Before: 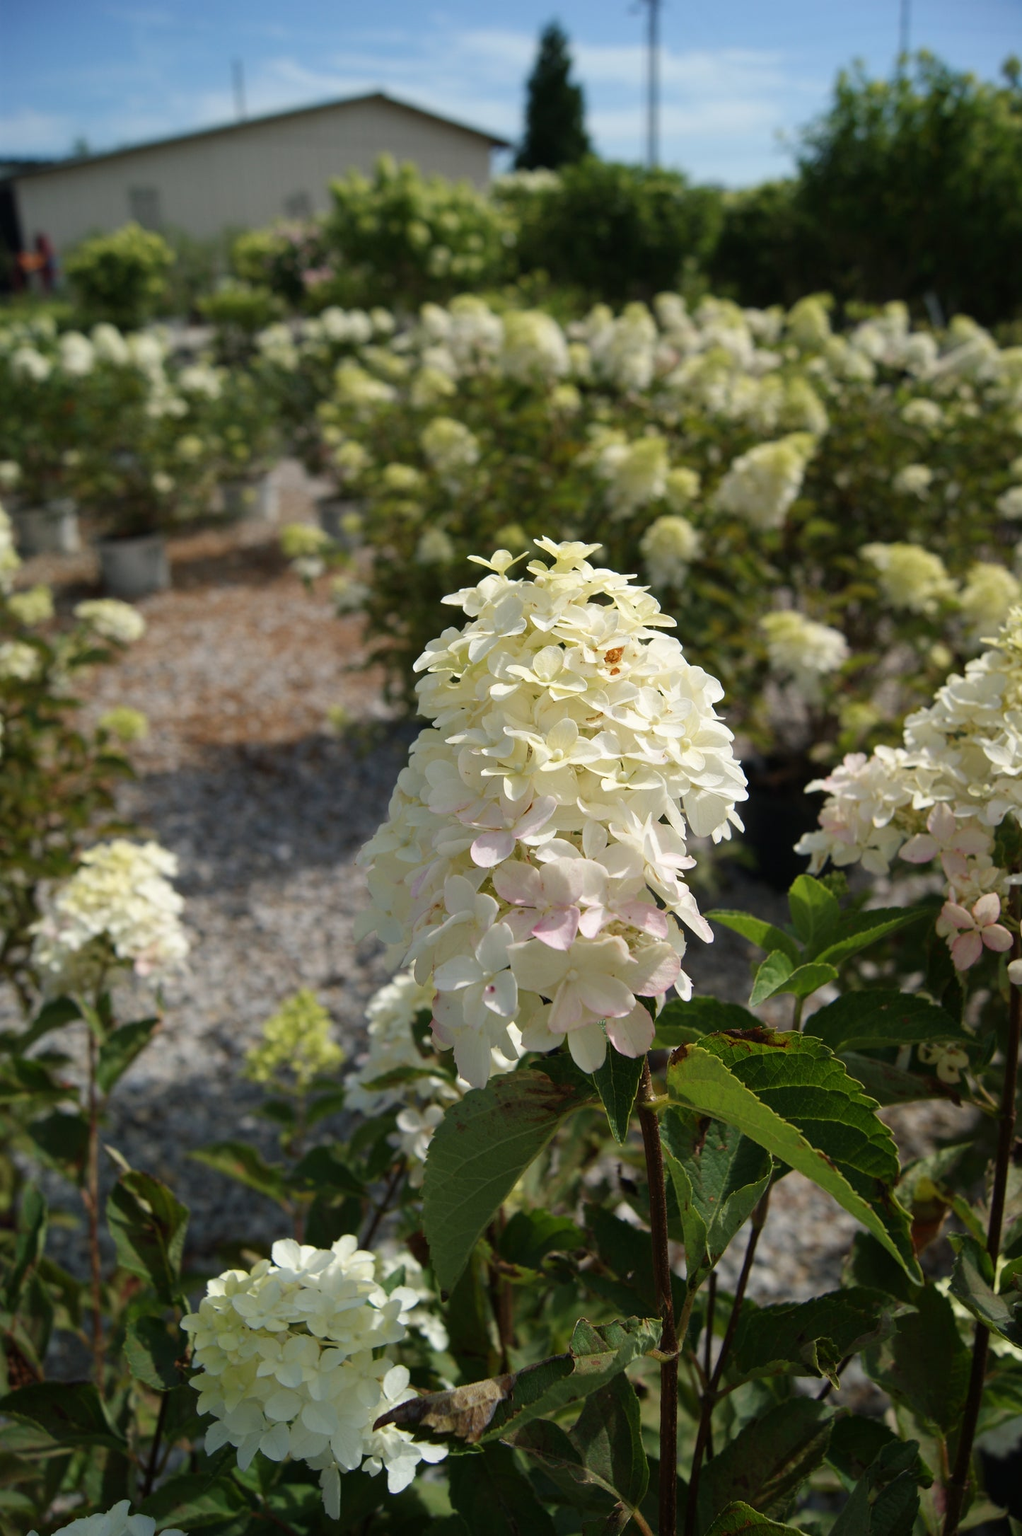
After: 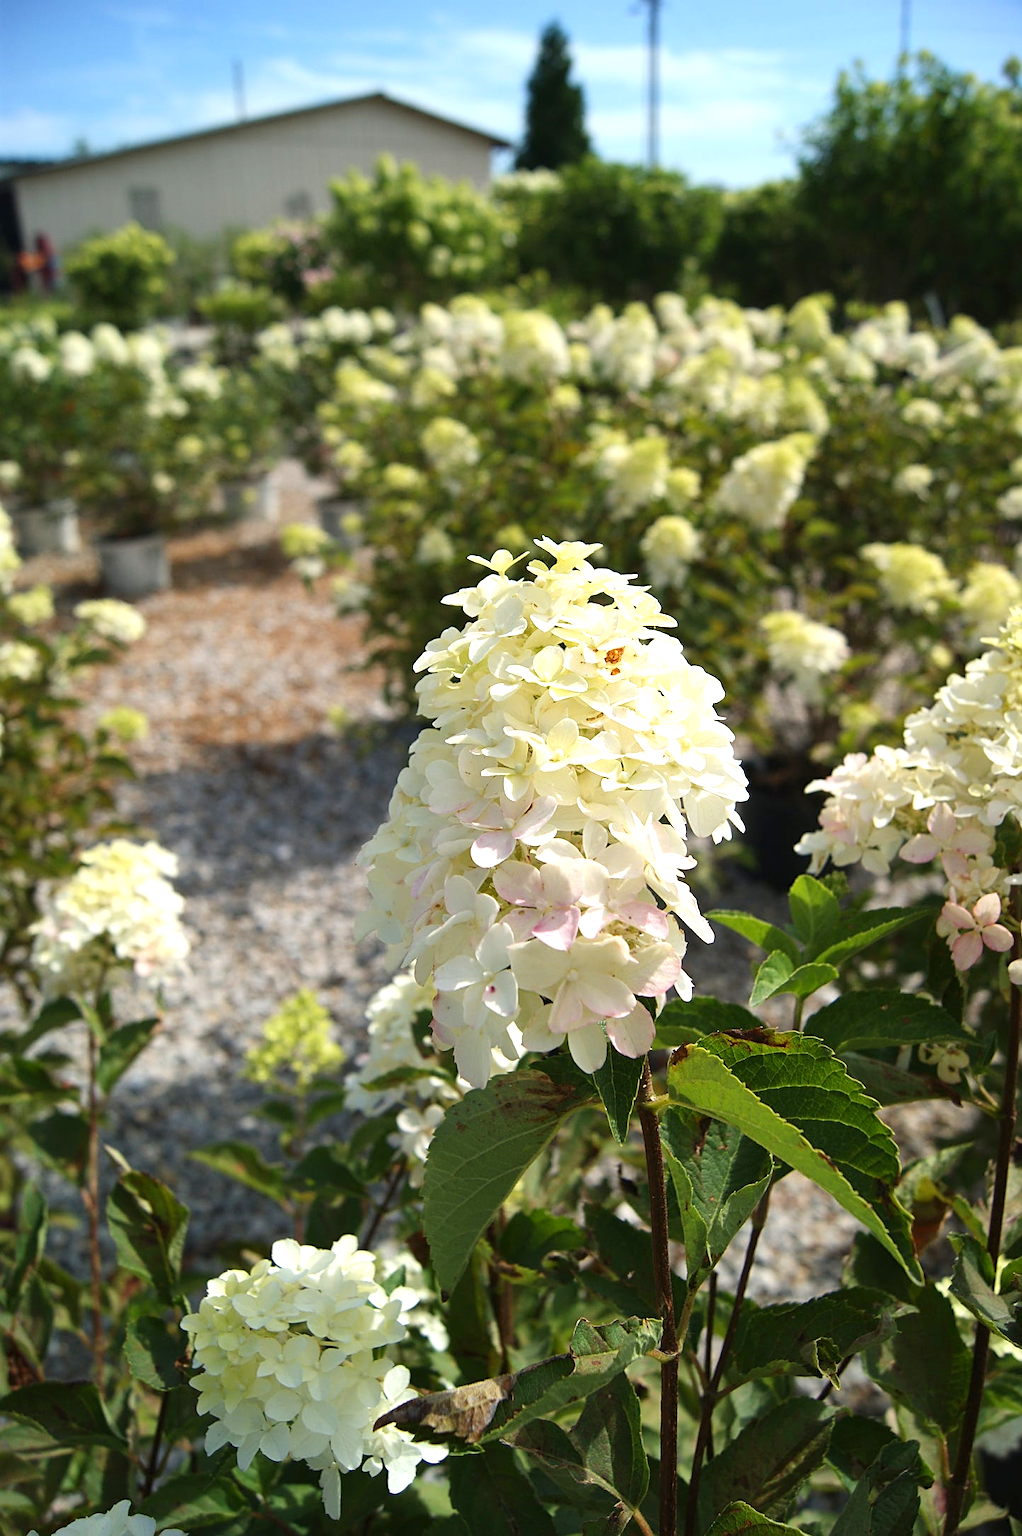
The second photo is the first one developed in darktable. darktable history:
sharpen: on, module defaults
shadows and highlights: radius 127.8, shadows 30.3, highlights -30.65, low approximation 0.01, soften with gaussian
contrast brightness saturation: contrast 0.101, brightness 0.027, saturation 0.09
exposure: black level correction 0, exposure 0.697 EV, compensate exposure bias true, compensate highlight preservation false
